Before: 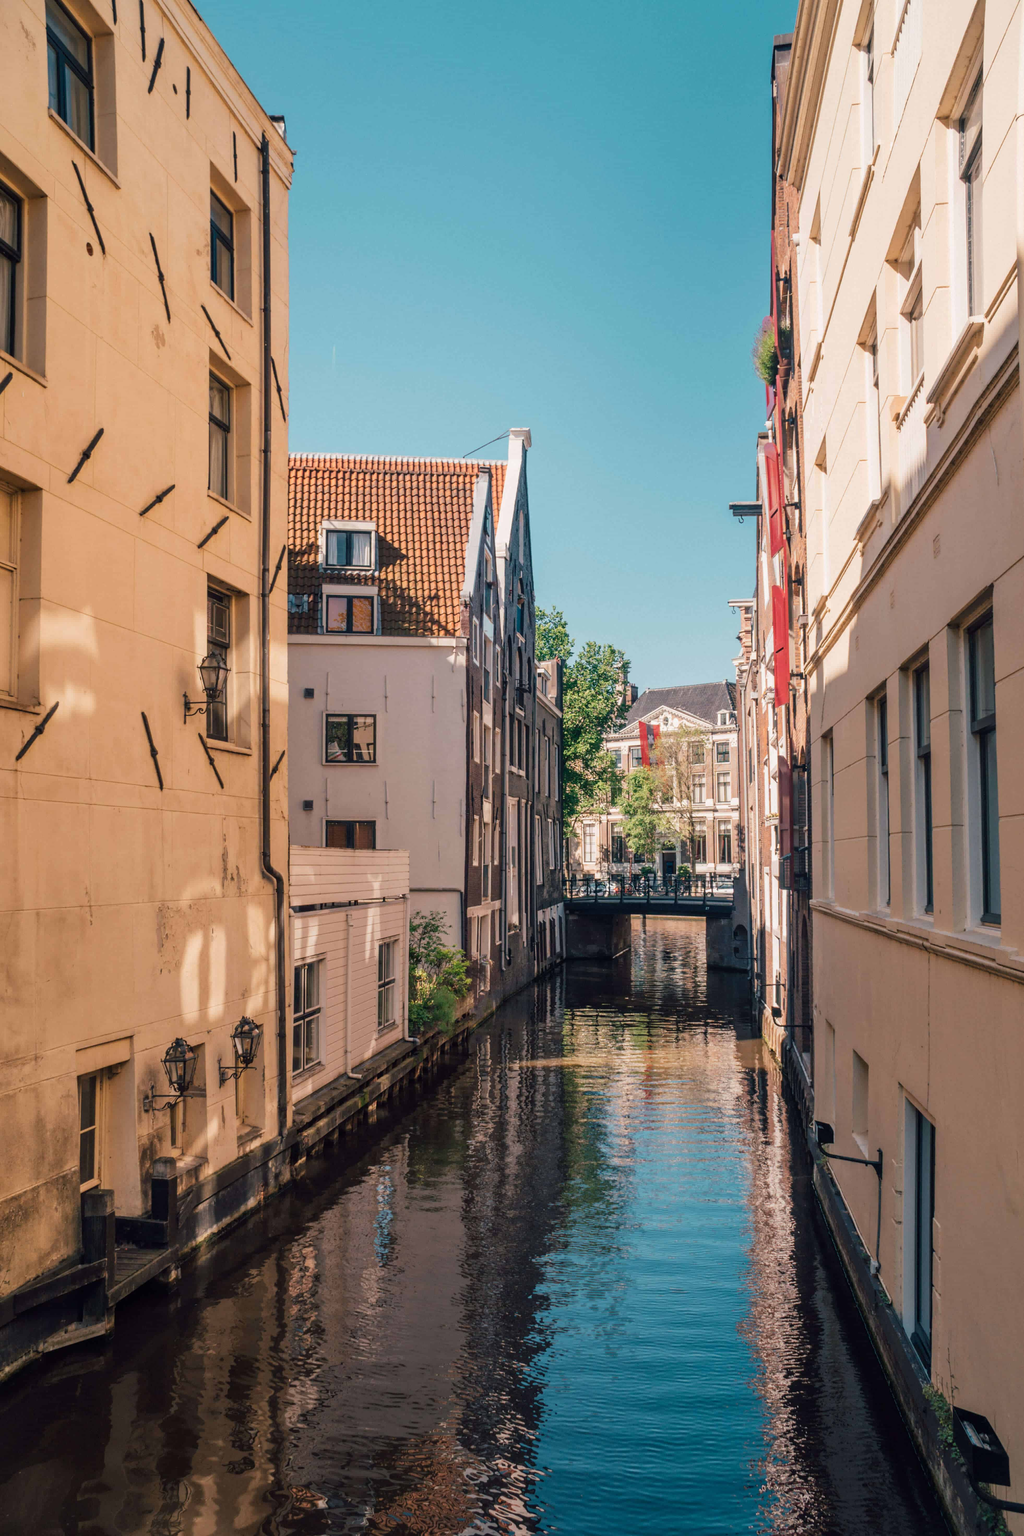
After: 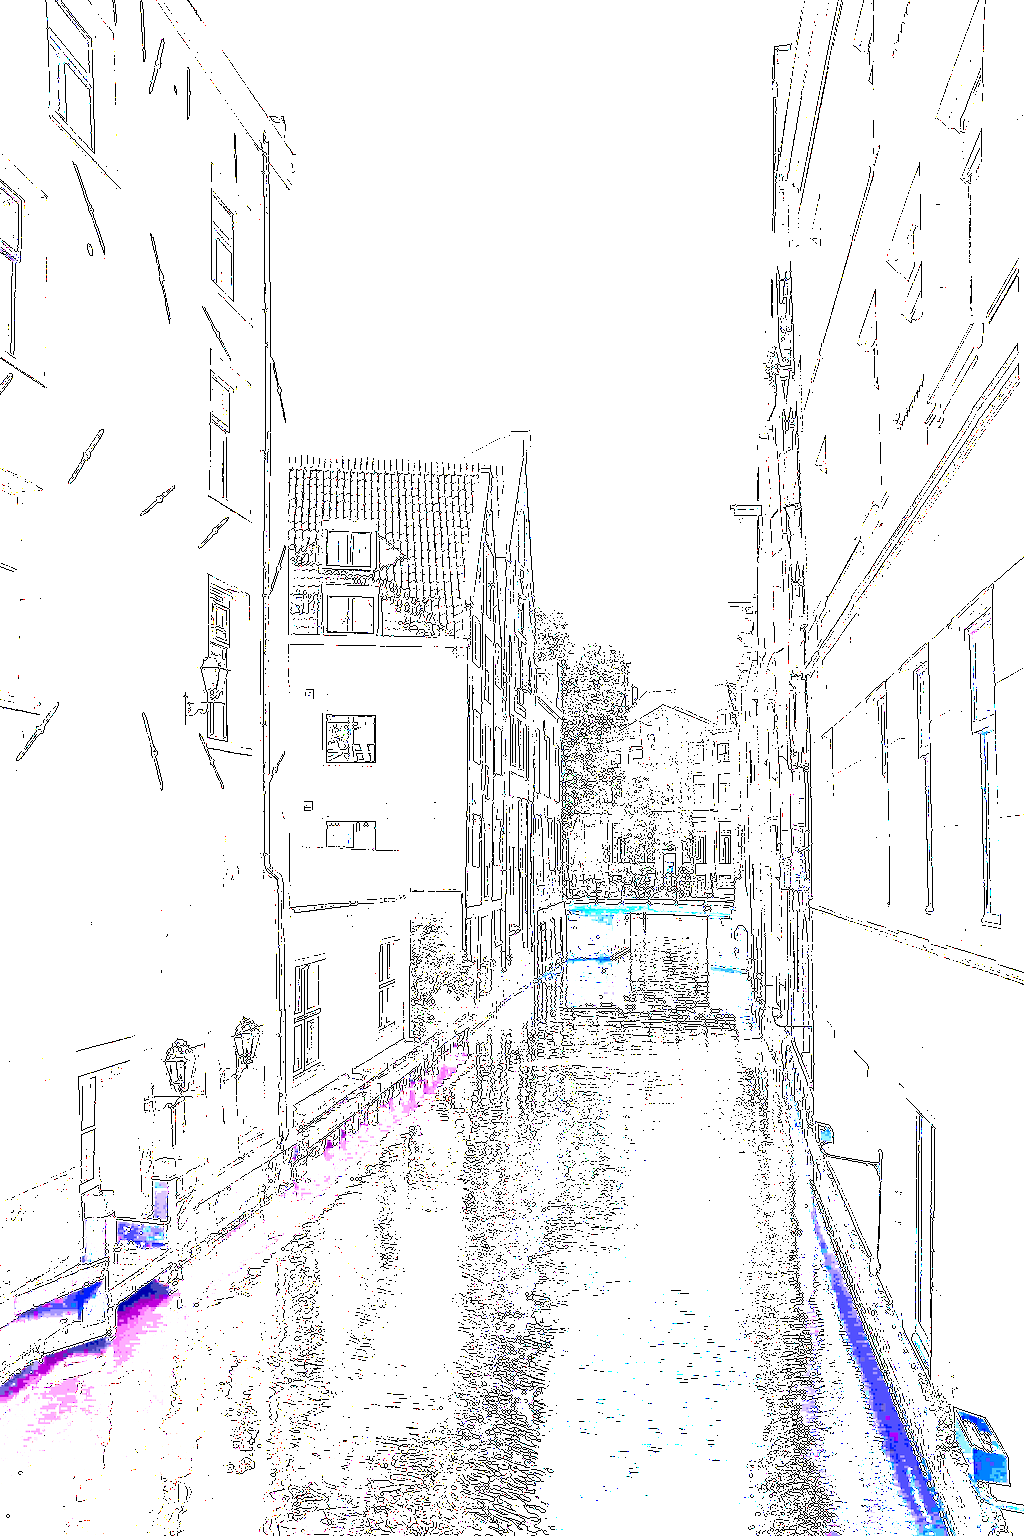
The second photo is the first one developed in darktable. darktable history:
exposure: exposure 7.907 EV, compensate exposure bias true, compensate highlight preservation false
sharpen: on, module defaults
contrast brightness saturation: brightness -0.981, saturation 0.984
